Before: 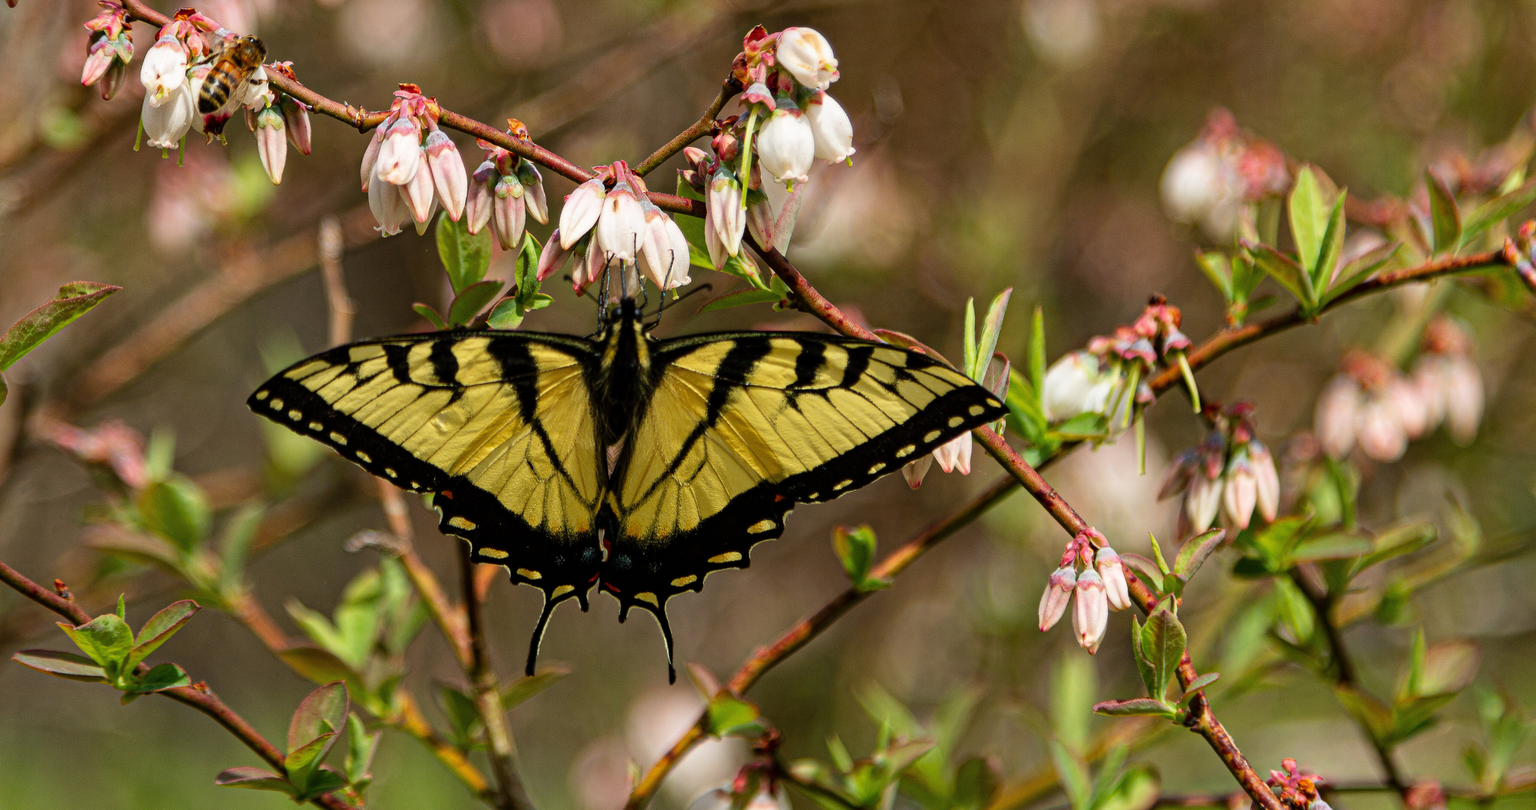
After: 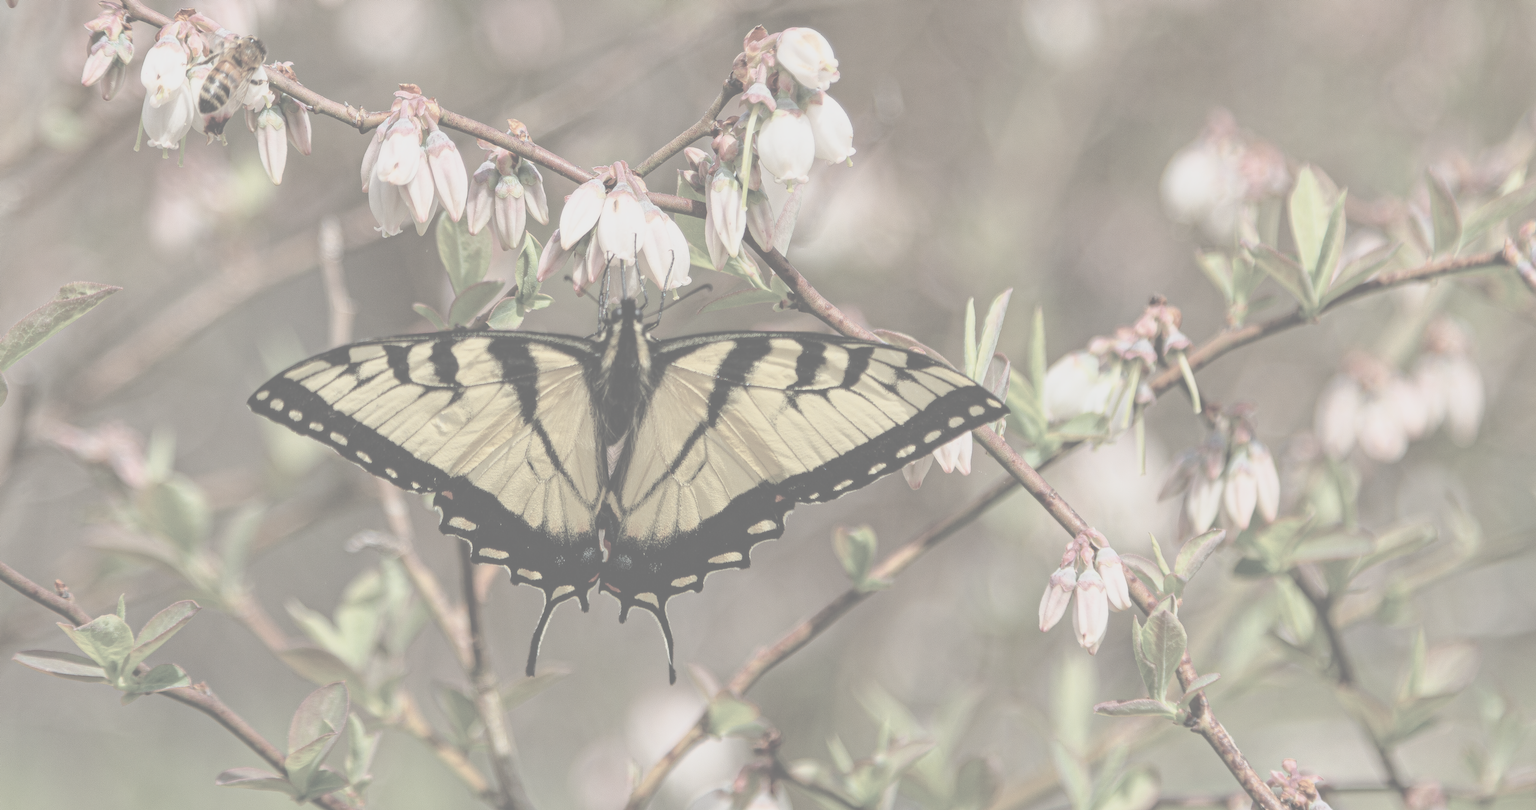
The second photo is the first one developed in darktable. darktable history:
contrast brightness saturation: contrast -0.32, brightness 0.75, saturation -0.78
base curve: curves: ch0 [(0, 0) (0.257, 0.25) (0.482, 0.586) (0.757, 0.871) (1, 1)]
